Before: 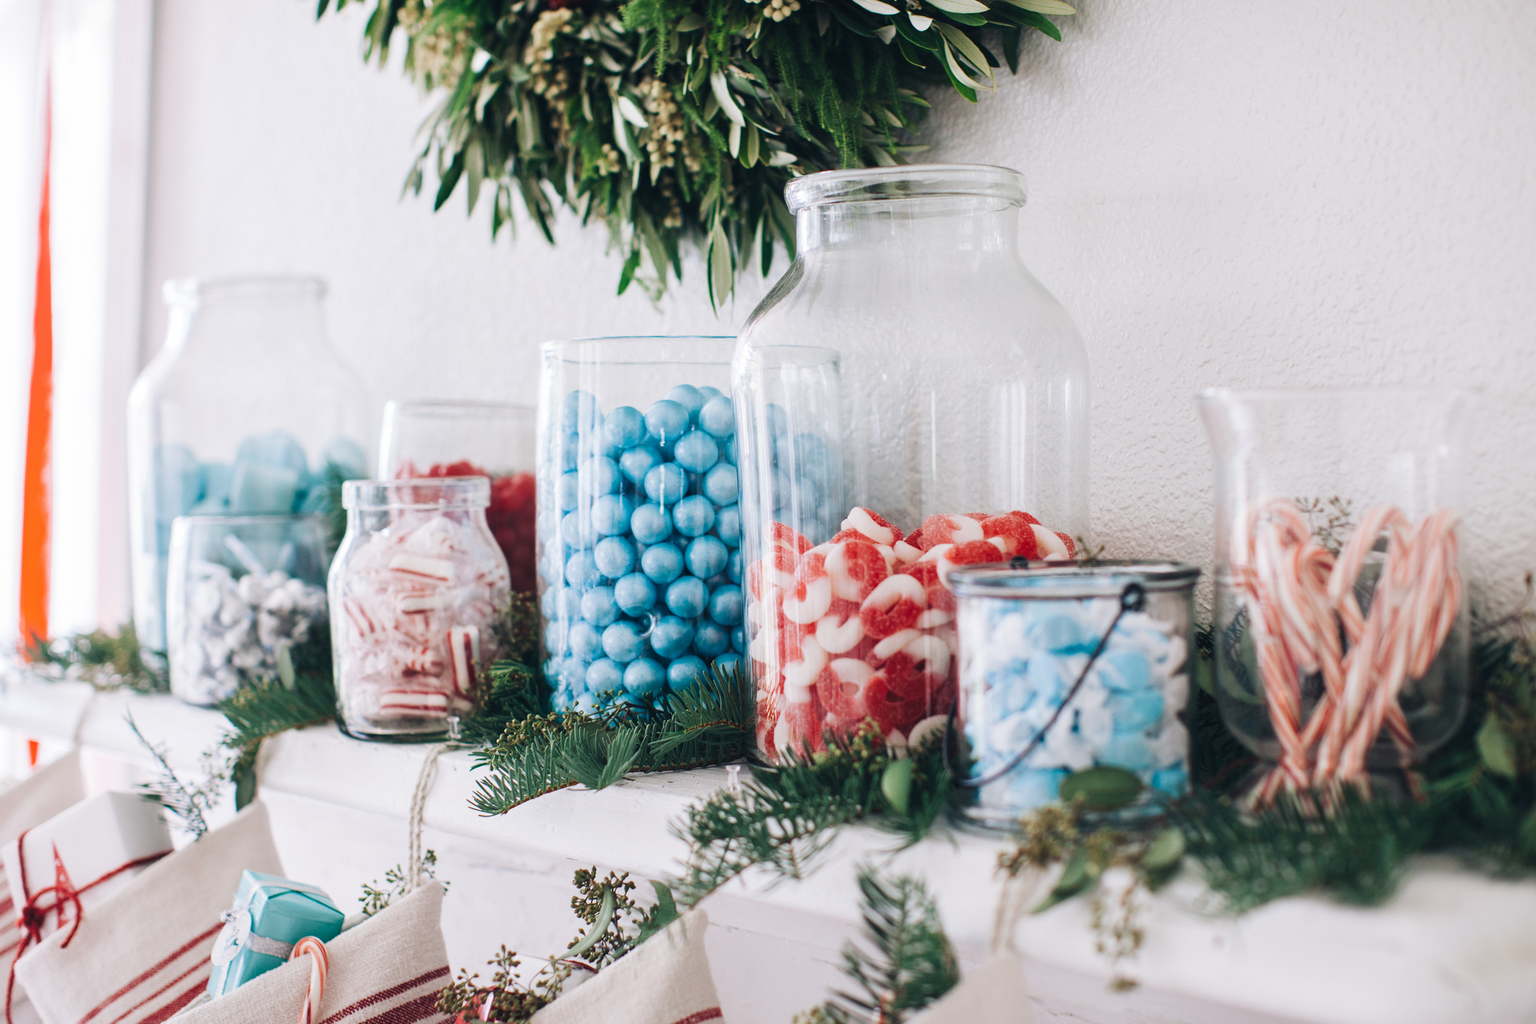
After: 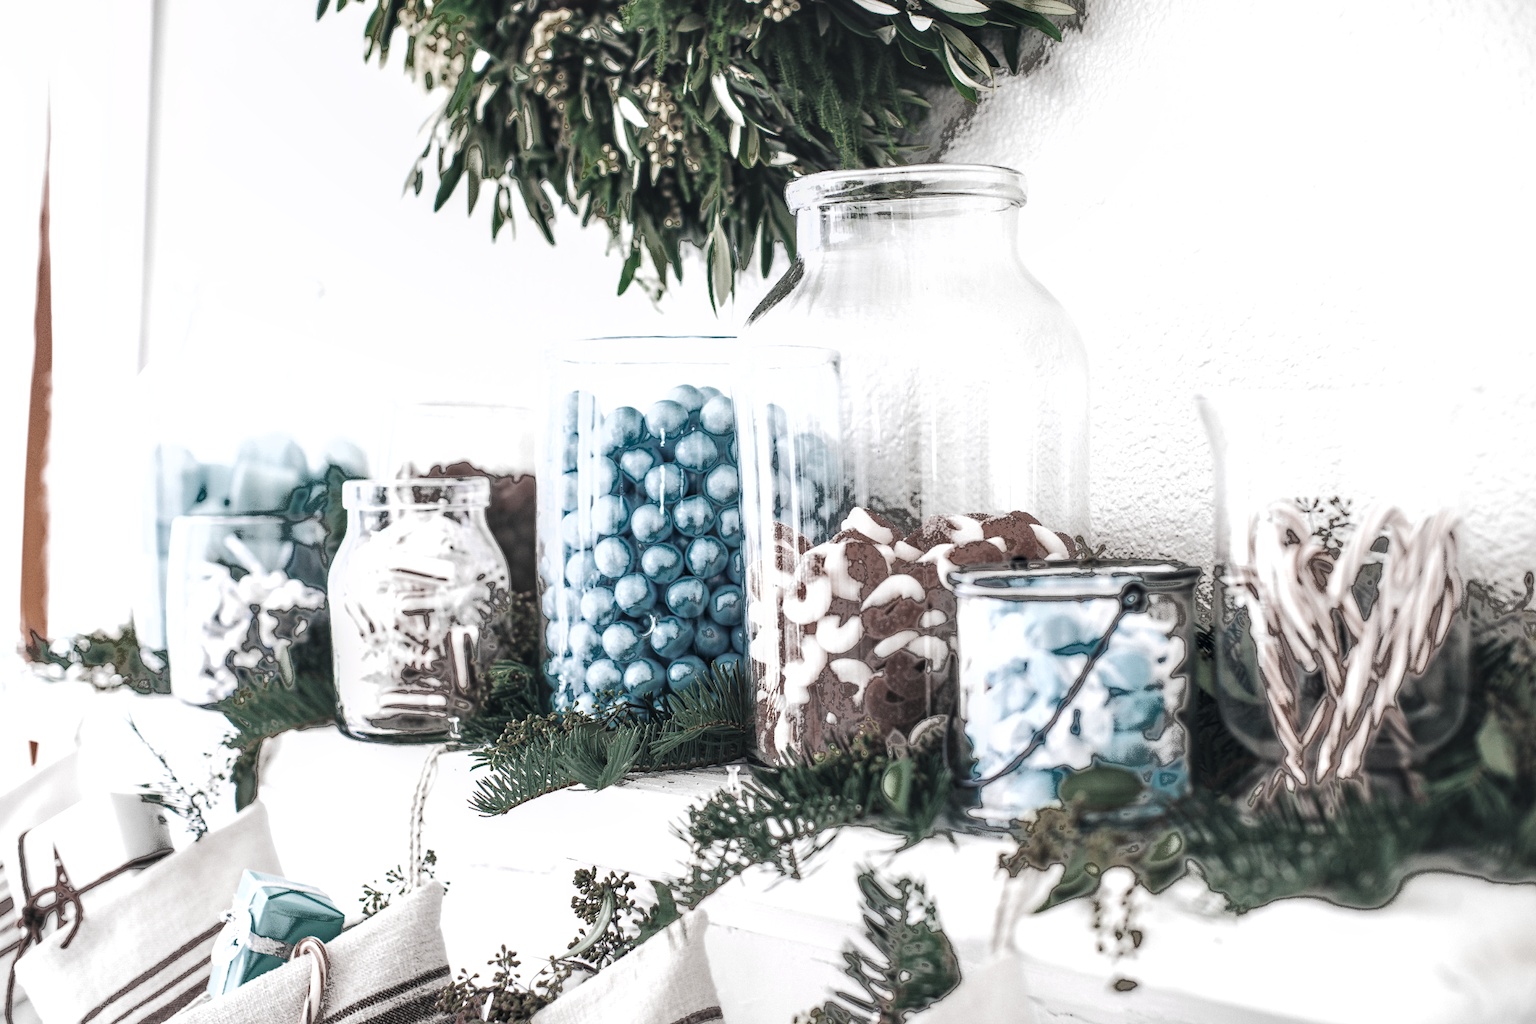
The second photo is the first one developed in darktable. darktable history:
fill light: exposure -0.73 EV, center 0.69, width 2.2
color zones: curves: ch0 [(0, 0.487) (0.241, 0.395) (0.434, 0.373) (0.658, 0.412) (0.838, 0.487)]; ch1 [(0, 0) (0.053, 0.053) (0.211, 0.202) (0.579, 0.259) (0.781, 0.241)]
local contrast: highlights 20%, detail 150%
exposure: black level correction -0.005, exposure 0.622 EV, compensate highlight preservation false
